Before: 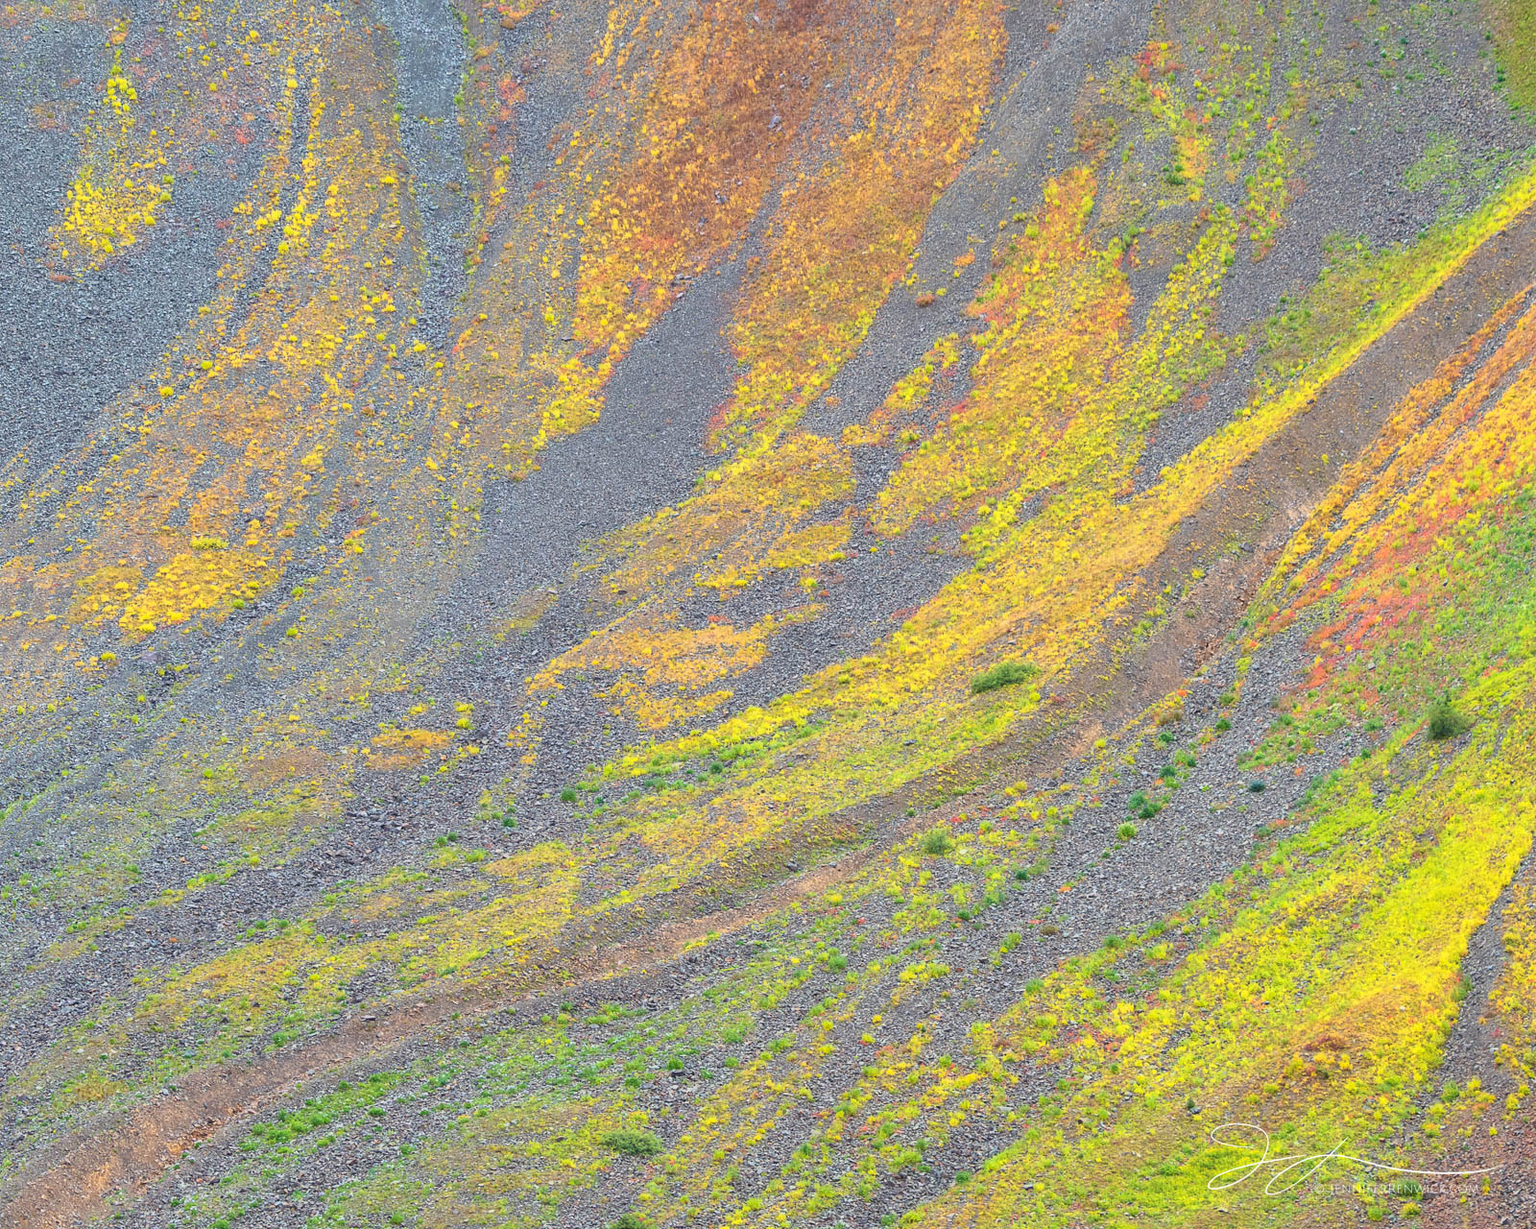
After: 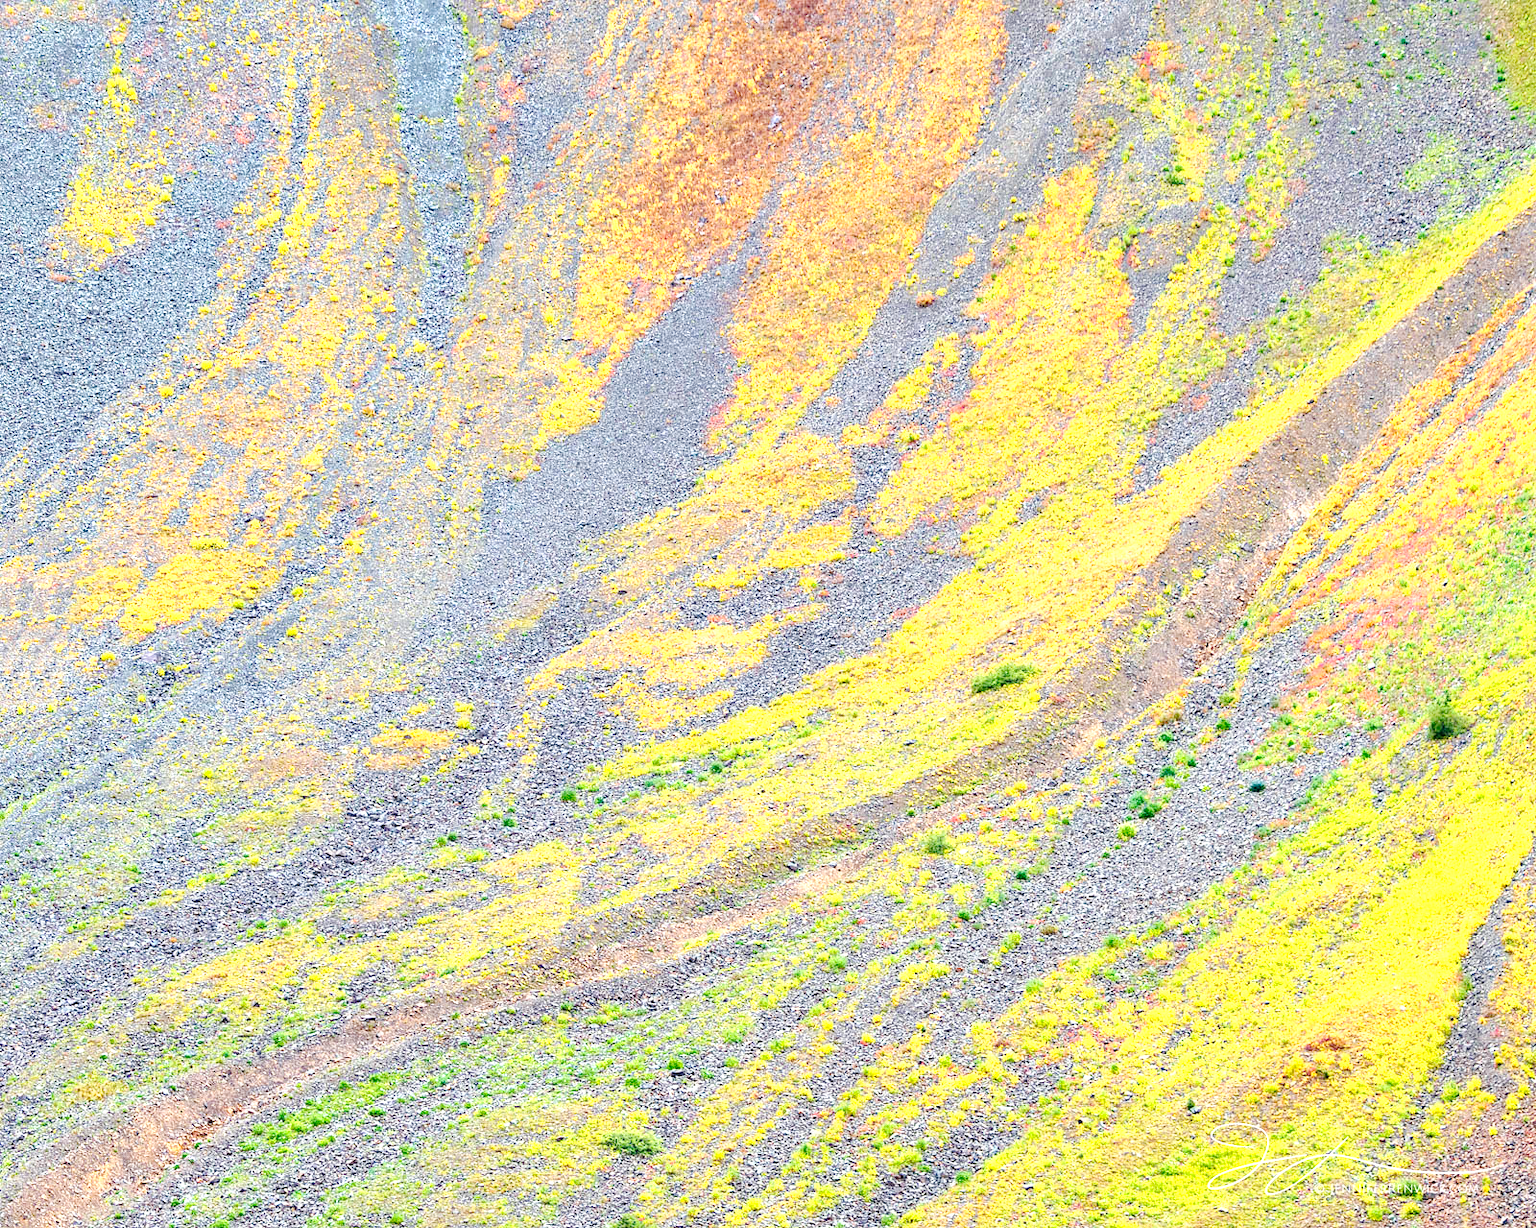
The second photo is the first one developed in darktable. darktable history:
exposure: black level correction 0, exposure 0.7 EV, compensate exposure bias true, compensate highlight preservation false
tone curve: curves: ch0 [(0, 0) (0.003, 0.003) (0.011, 0.005) (0.025, 0.008) (0.044, 0.012) (0.069, 0.02) (0.1, 0.031) (0.136, 0.047) (0.177, 0.088) (0.224, 0.141) (0.277, 0.222) (0.335, 0.32) (0.399, 0.422) (0.468, 0.523) (0.543, 0.621) (0.623, 0.715) (0.709, 0.796) (0.801, 0.88) (0.898, 0.962) (1, 1)], preserve colors none
contrast equalizer: octaves 7, y [[0.6 ×6], [0.55 ×6], [0 ×6], [0 ×6], [0 ×6]], mix 0.29
haze removal: compatibility mode true, adaptive false
